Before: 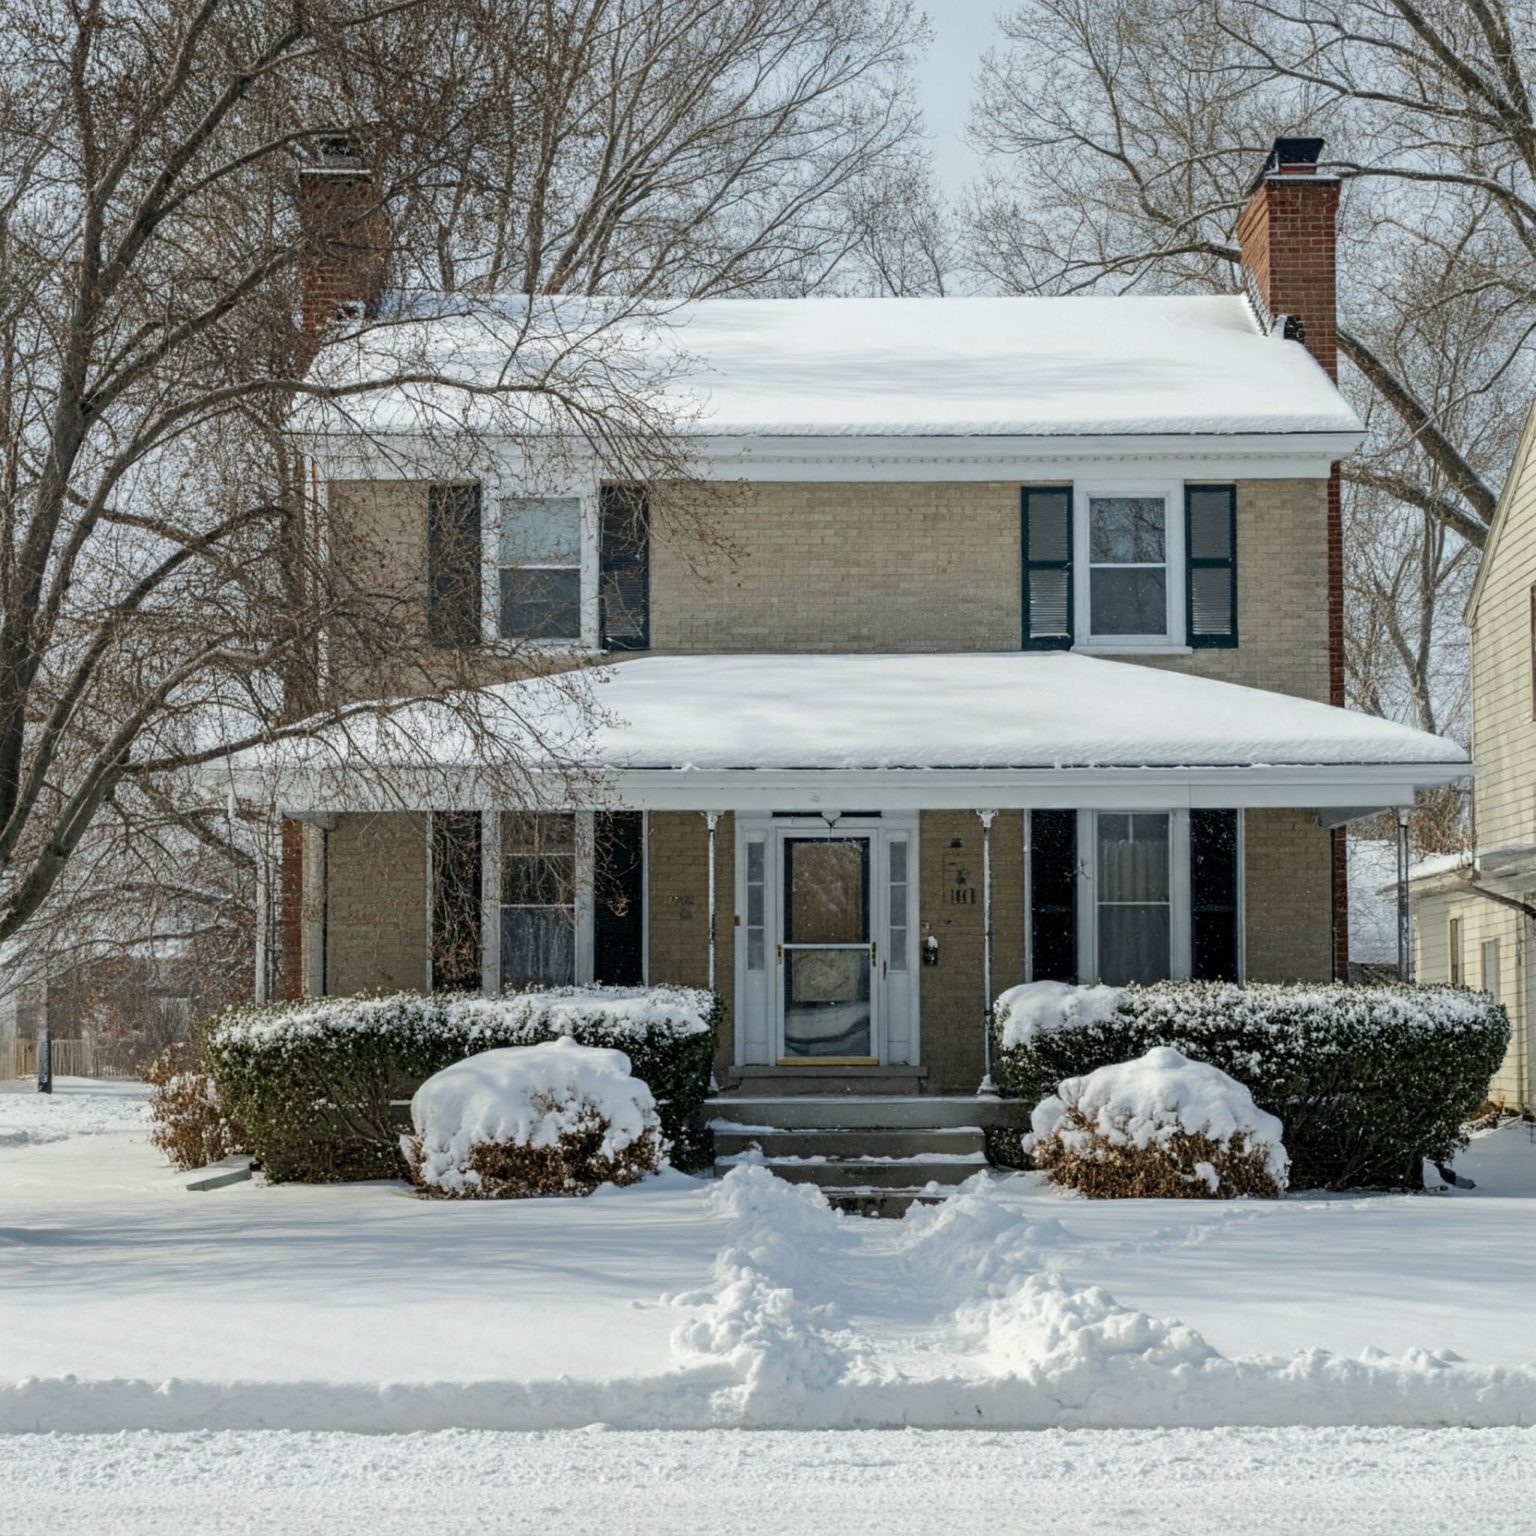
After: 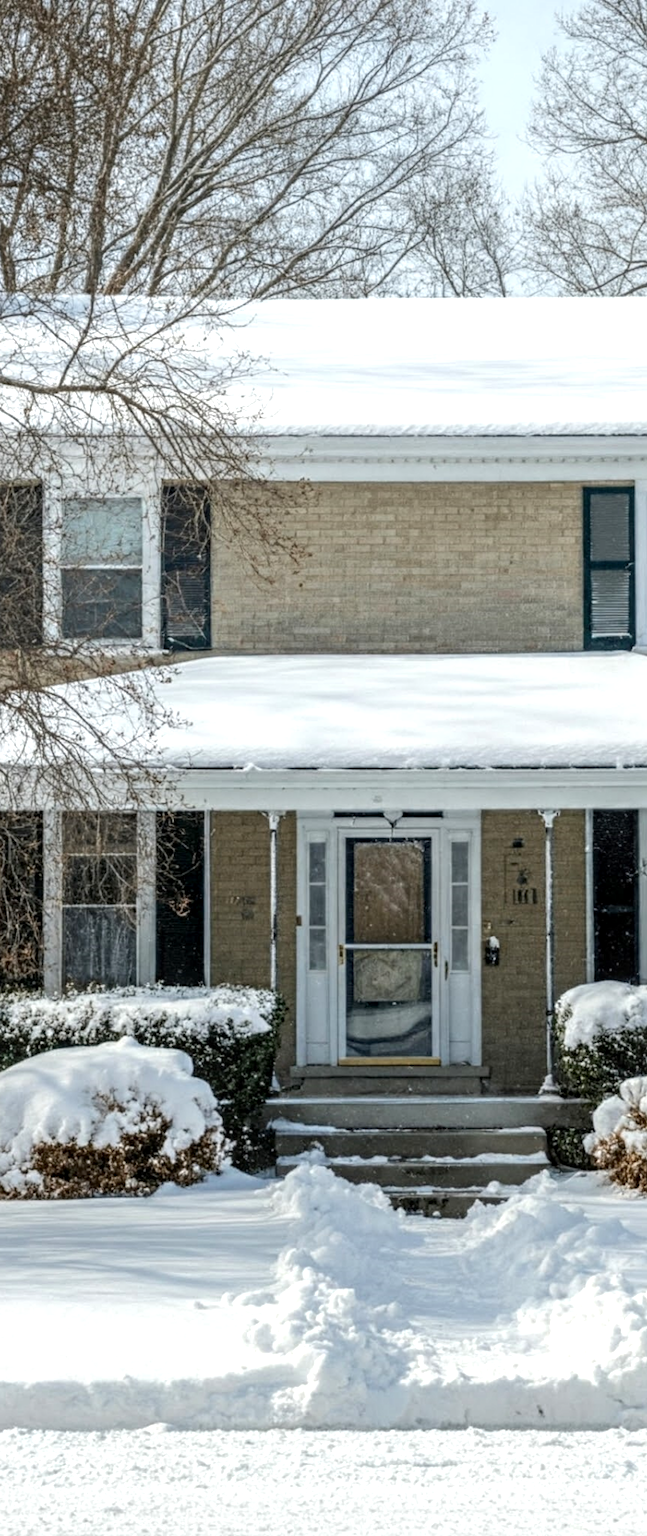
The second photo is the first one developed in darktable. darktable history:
crop: left 28.583%, right 29.231%
exposure: black level correction 0.001, exposure 0.5 EV, compensate exposure bias true, compensate highlight preservation false
local contrast: on, module defaults
